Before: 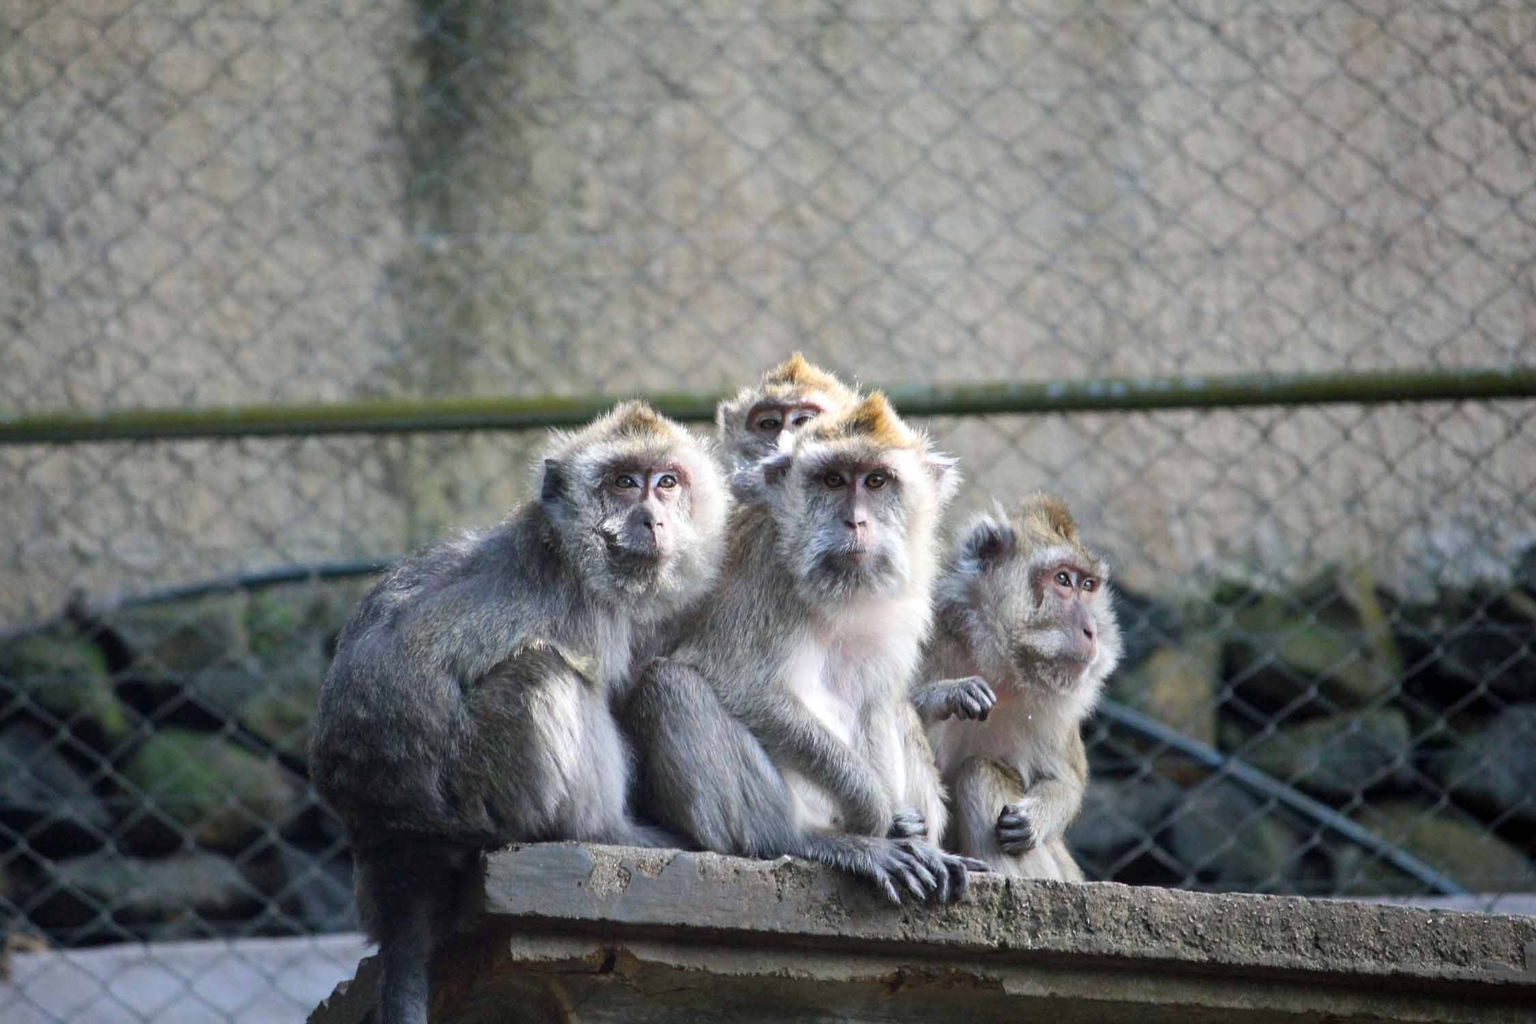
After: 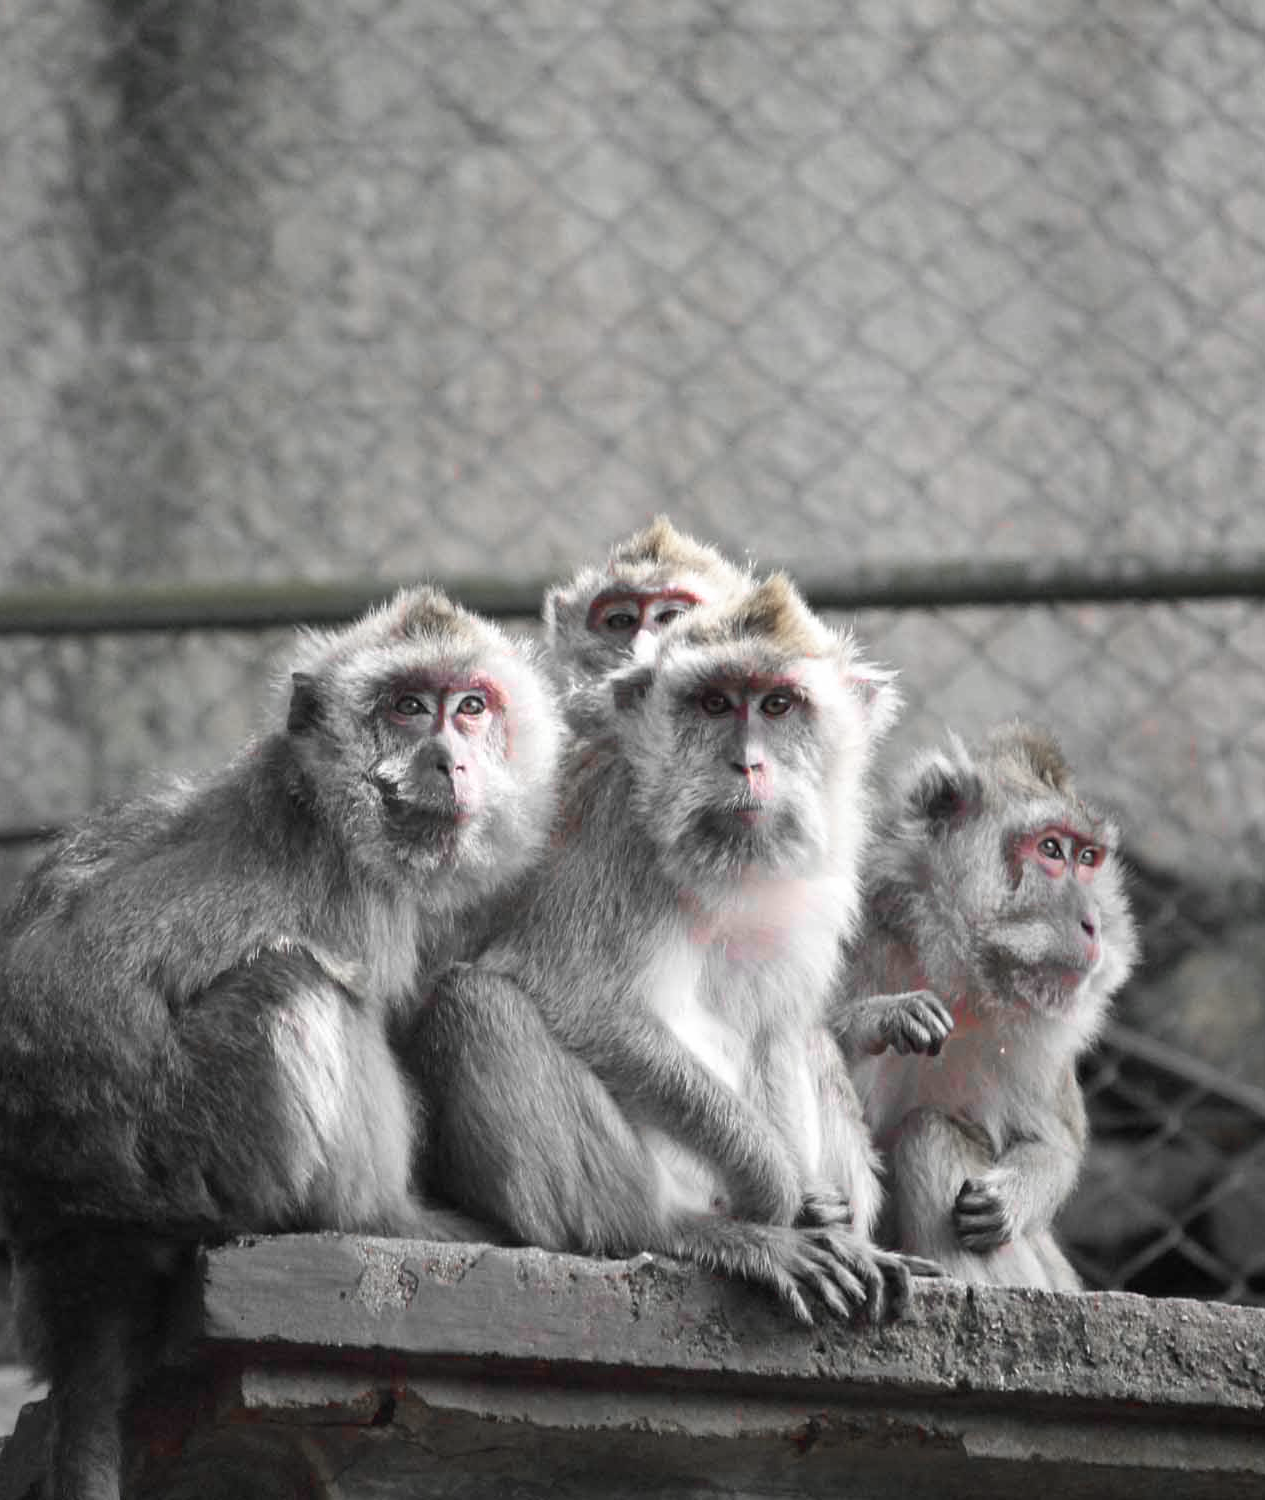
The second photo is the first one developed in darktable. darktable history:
color zones: curves: ch1 [(0, 0.831) (0.08, 0.771) (0.157, 0.268) (0.241, 0.207) (0.562, -0.005) (0.714, -0.013) (0.876, 0.01) (1, 0.831)]
crop and rotate: left 22.516%, right 21.234%
